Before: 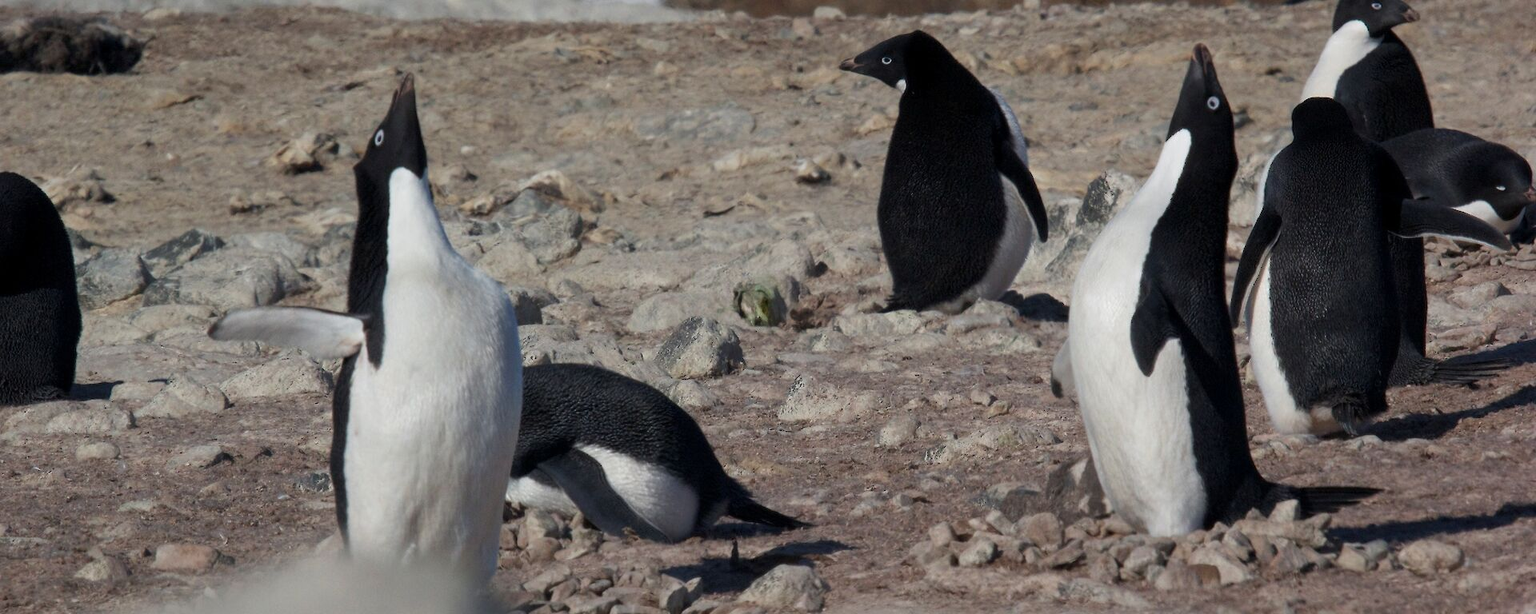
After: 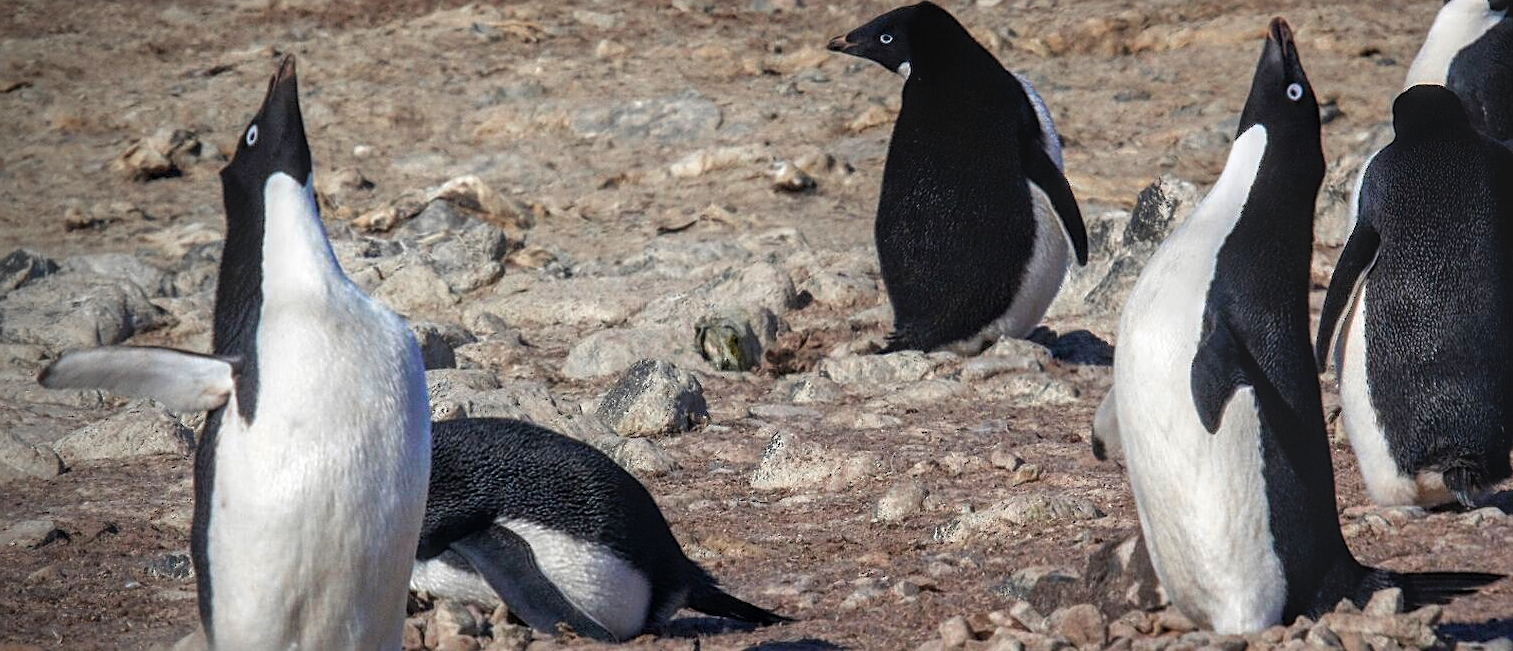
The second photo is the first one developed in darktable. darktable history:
crop: left 11.599%, top 4.925%, right 9.585%, bottom 10.252%
local contrast: highlights 0%, shadows 0%, detail 133%
shadows and highlights: shadows 25.84, highlights -23.93
tone equalizer: -8 EV -0.78 EV, -7 EV -0.721 EV, -6 EV -0.561 EV, -5 EV -0.38 EV, -3 EV 0.384 EV, -2 EV 0.6 EV, -1 EV 0.681 EV, +0 EV 0.732 EV
vignetting: brightness -0.561, saturation -0.002, center (0.218, -0.231)
color zones: curves: ch0 [(0, 0.363) (0.128, 0.373) (0.25, 0.5) (0.402, 0.407) (0.521, 0.525) (0.63, 0.559) (0.729, 0.662) (0.867, 0.471)]; ch1 [(0, 0.515) (0.136, 0.618) (0.25, 0.5) (0.378, 0) (0.516, 0) (0.622, 0.593) (0.737, 0.819) (0.87, 0.593)]; ch2 [(0, 0.529) (0.128, 0.471) (0.282, 0.451) (0.386, 0.662) (0.516, 0.525) (0.633, 0.554) (0.75, 0.62) (0.875, 0.441)]
sharpen: on, module defaults
